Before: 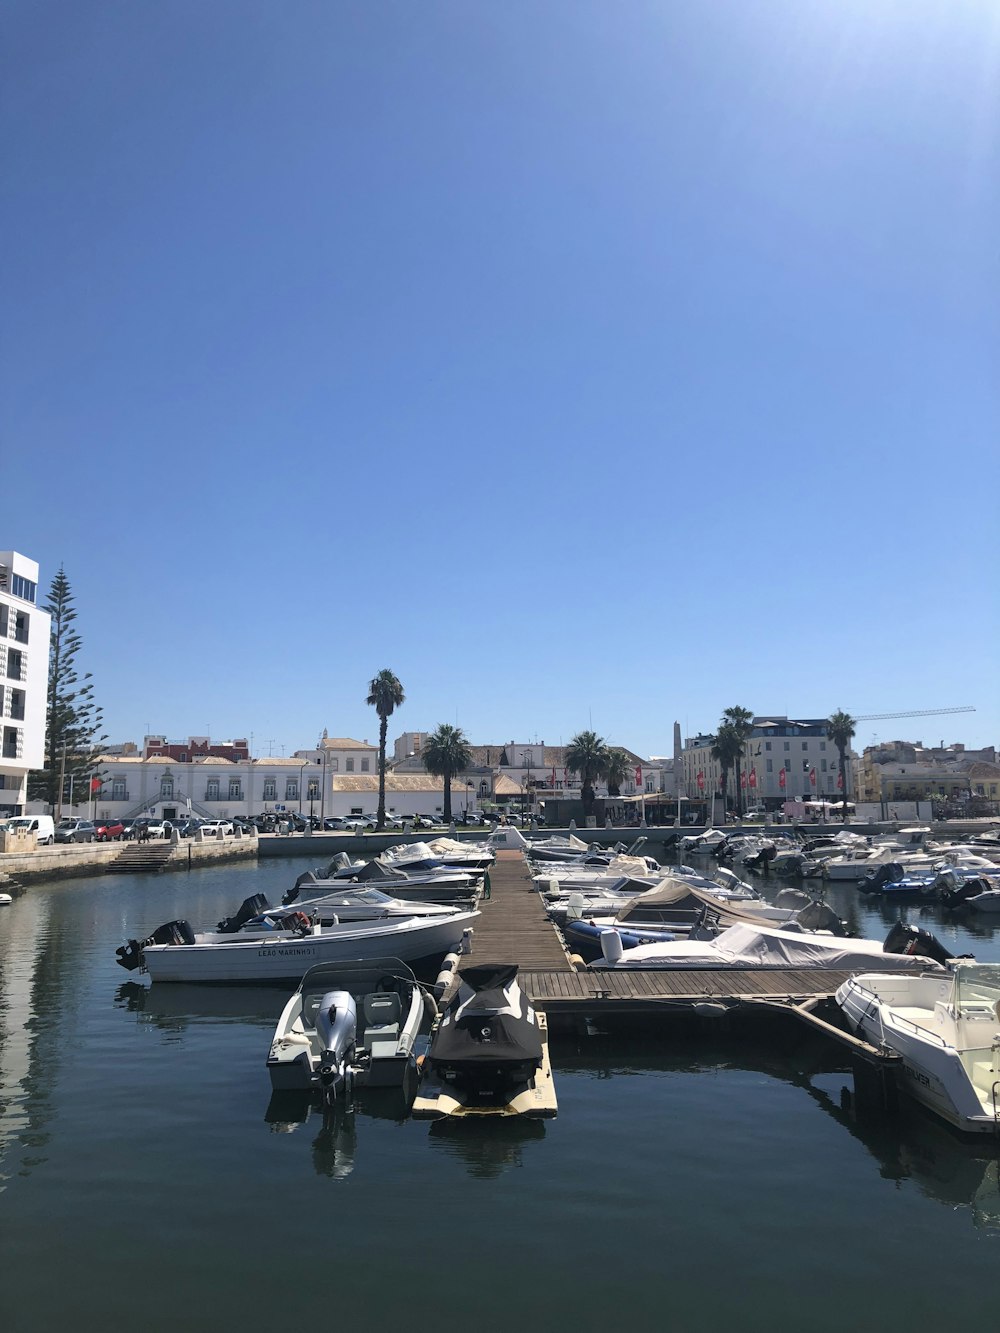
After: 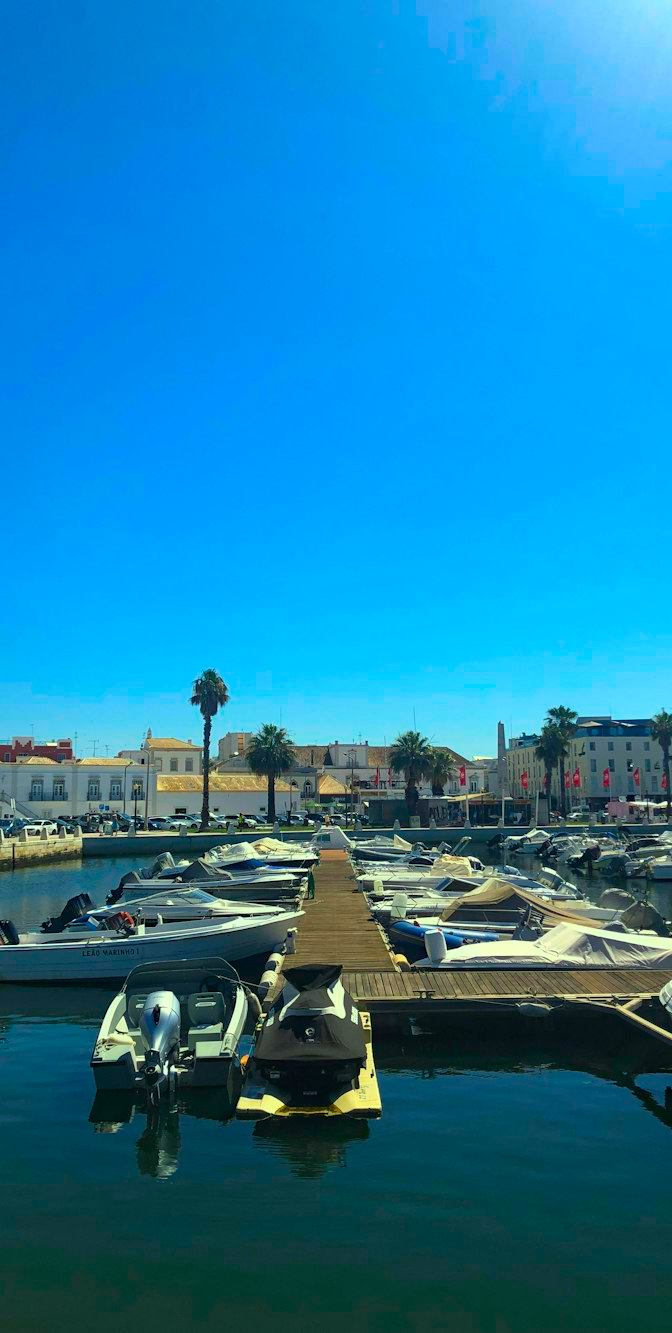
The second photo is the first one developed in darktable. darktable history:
crop and rotate: left 17.628%, right 15.16%
haze removal: compatibility mode true, adaptive false
color correction: highlights a* -10.76, highlights b* 9.9, saturation 1.71
